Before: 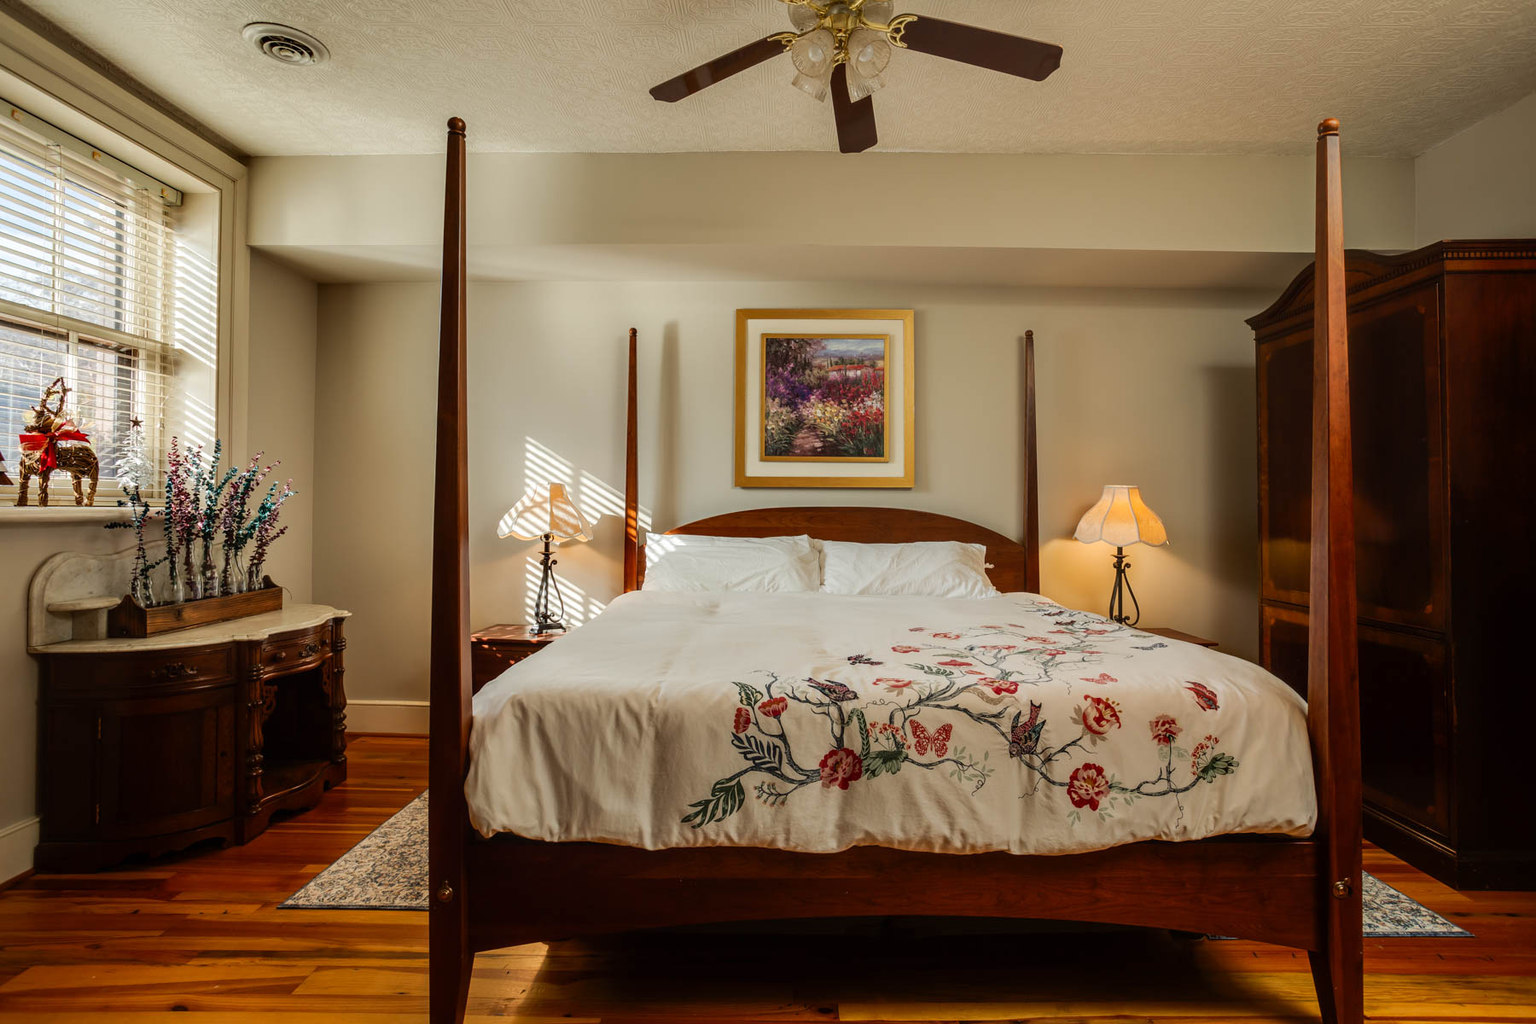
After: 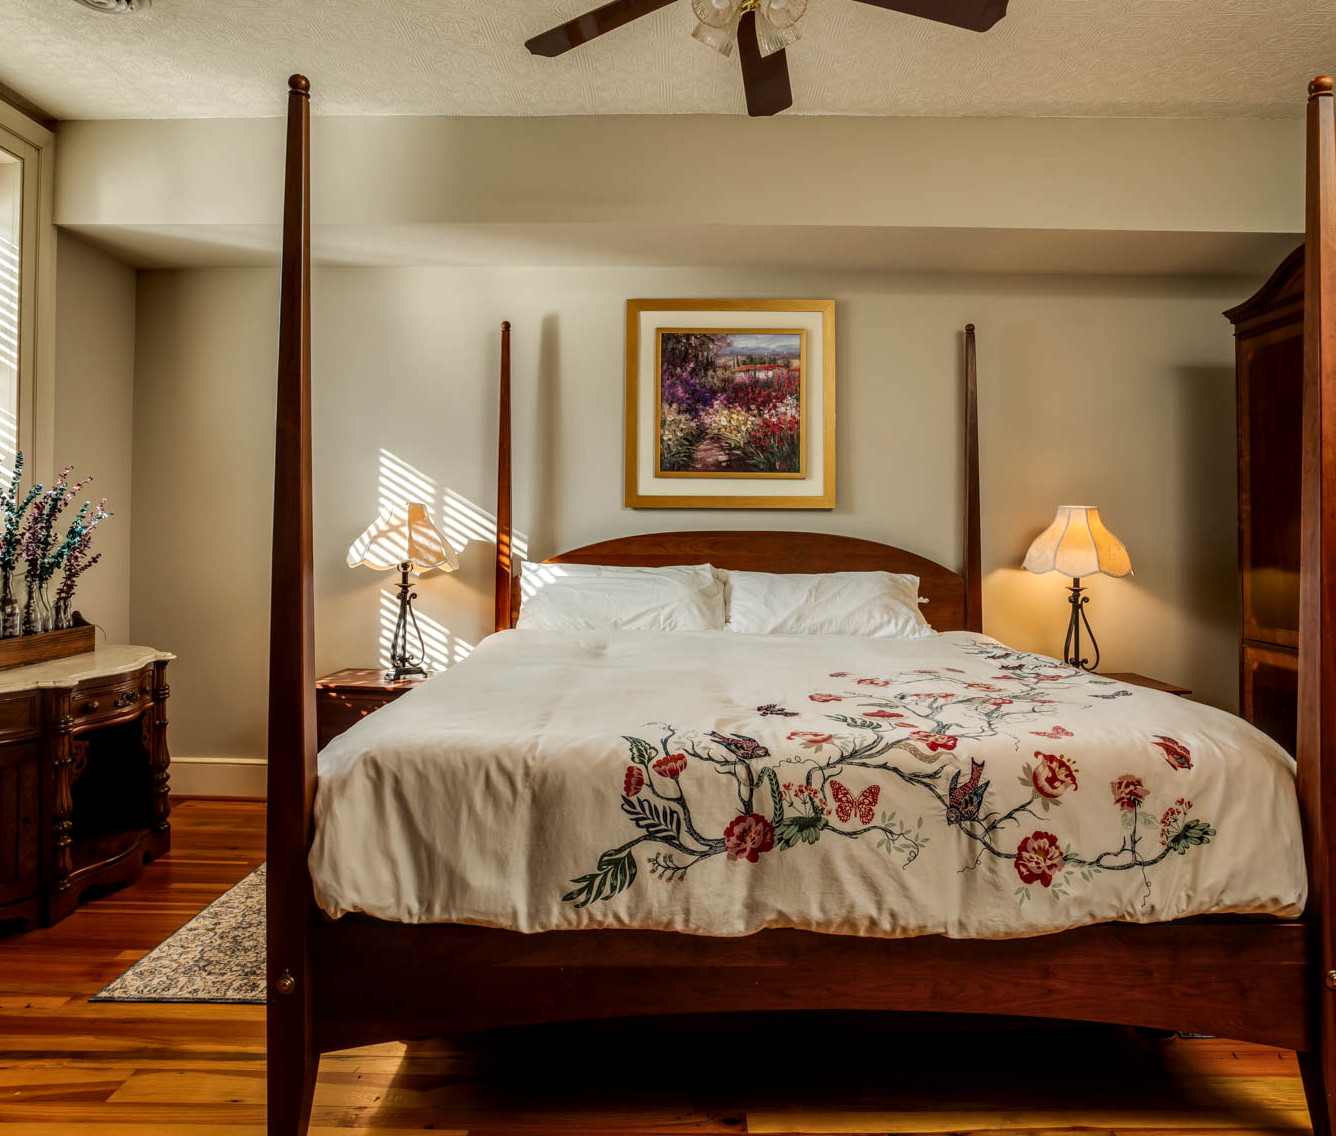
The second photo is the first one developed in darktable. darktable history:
local contrast: detail 130%
crop and rotate: left 13.15%, top 5.251%, right 12.609%
